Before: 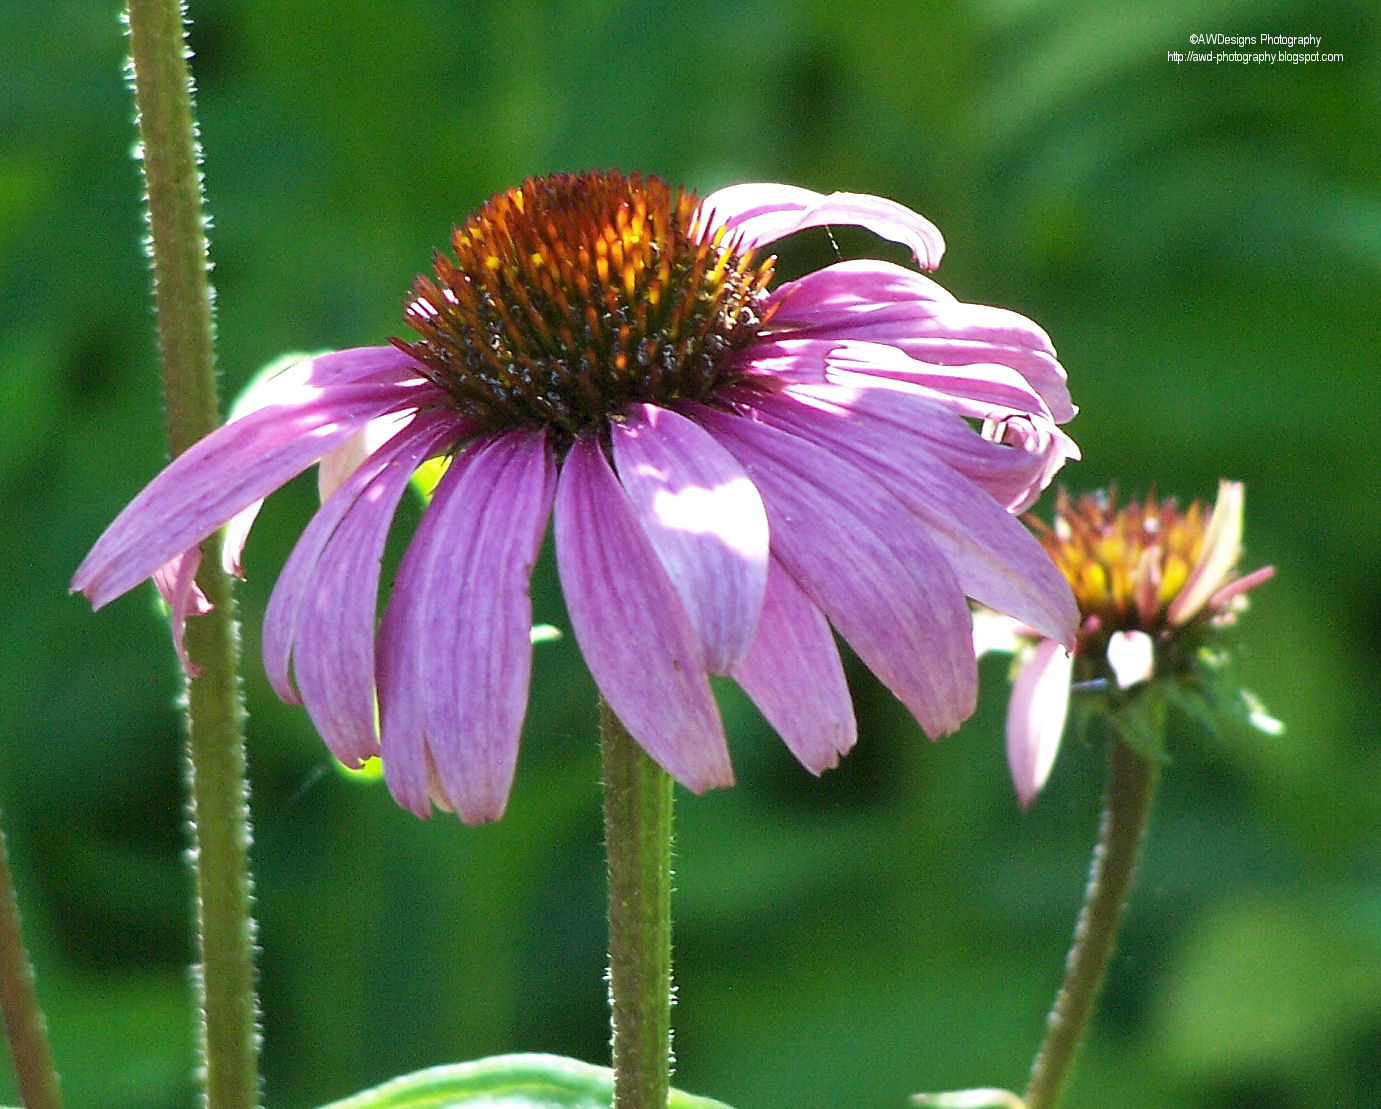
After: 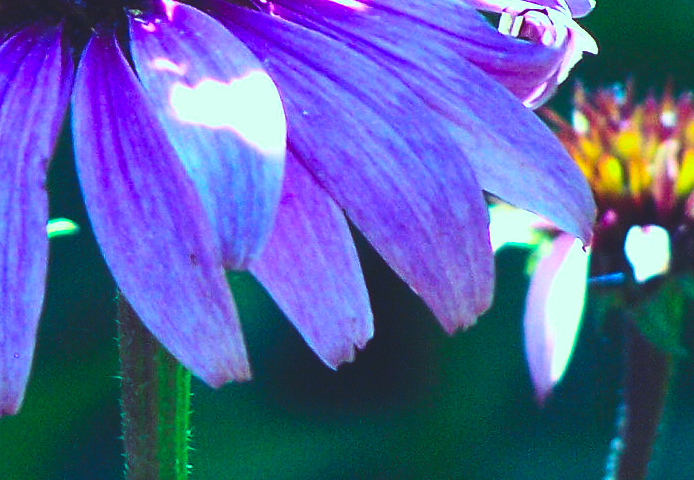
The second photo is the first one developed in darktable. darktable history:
crop: left 35.03%, top 36.625%, right 14.663%, bottom 20.057%
contrast brightness saturation: contrast 0.26, brightness 0.02, saturation 0.87
rgb curve: curves: ch0 [(0, 0.186) (0.314, 0.284) (0.576, 0.466) (0.805, 0.691) (0.936, 0.886)]; ch1 [(0, 0.186) (0.314, 0.284) (0.581, 0.534) (0.771, 0.746) (0.936, 0.958)]; ch2 [(0, 0.216) (0.275, 0.39) (1, 1)], mode RGB, independent channels, compensate middle gray true, preserve colors none
